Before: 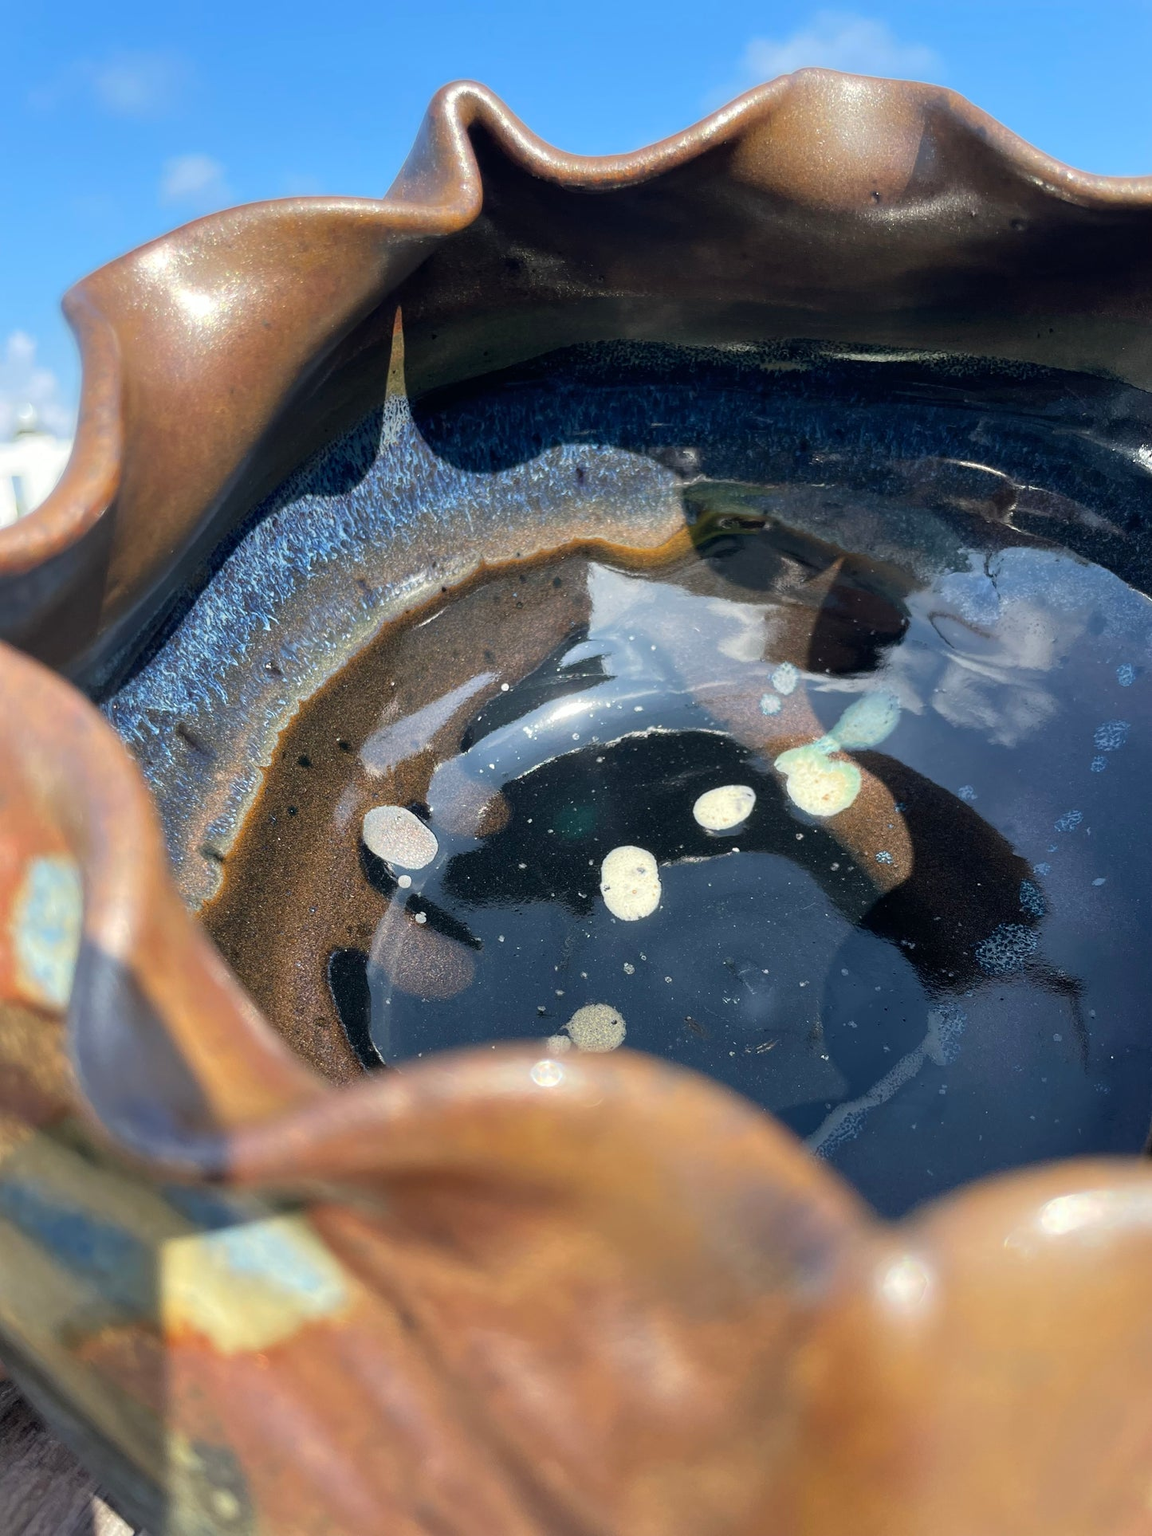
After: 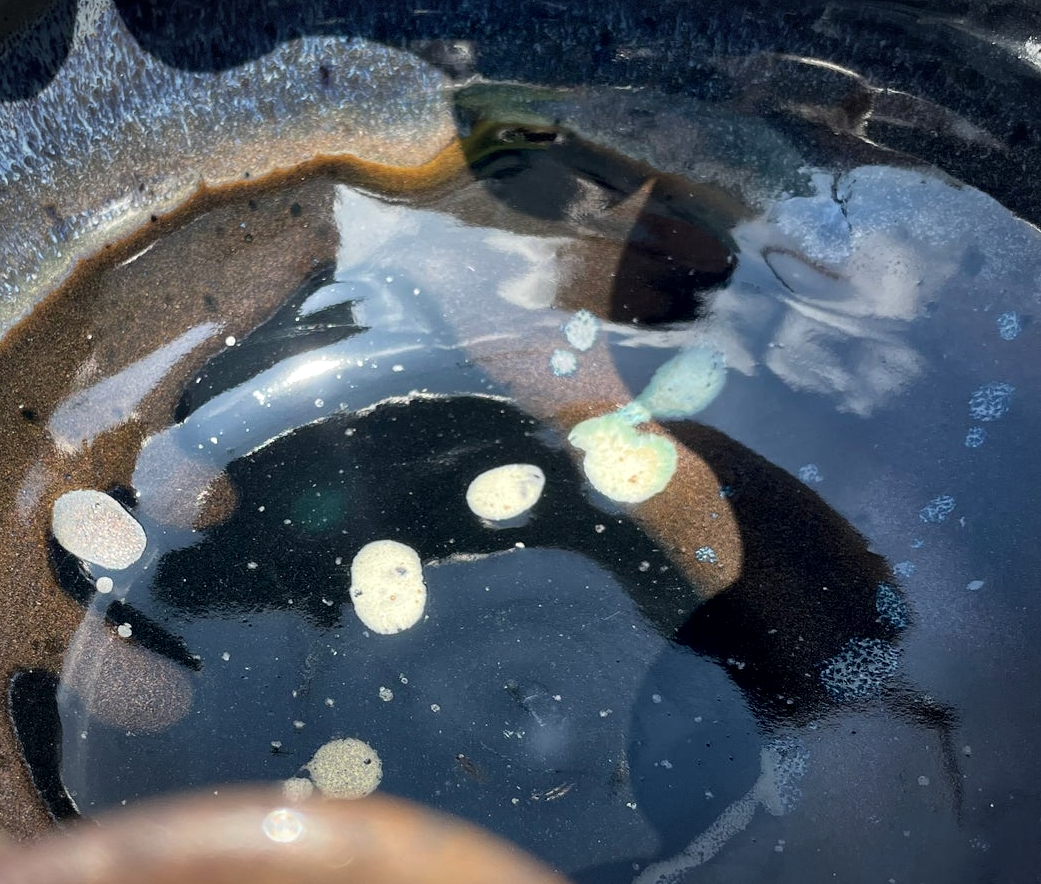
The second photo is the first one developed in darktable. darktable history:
crop and rotate: left 27.938%, top 27.046%, bottom 27.046%
vignetting: fall-off start 91%, fall-off radius 39.39%, brightness -0.182, saturation -0.3, width/height ratio 1.219, shape 1.3, dithering 8-bit output, unbound false
local contrast: mode bilateral grid, contrast 20, coarseness 50, detail 144%, midtone range 0.2
